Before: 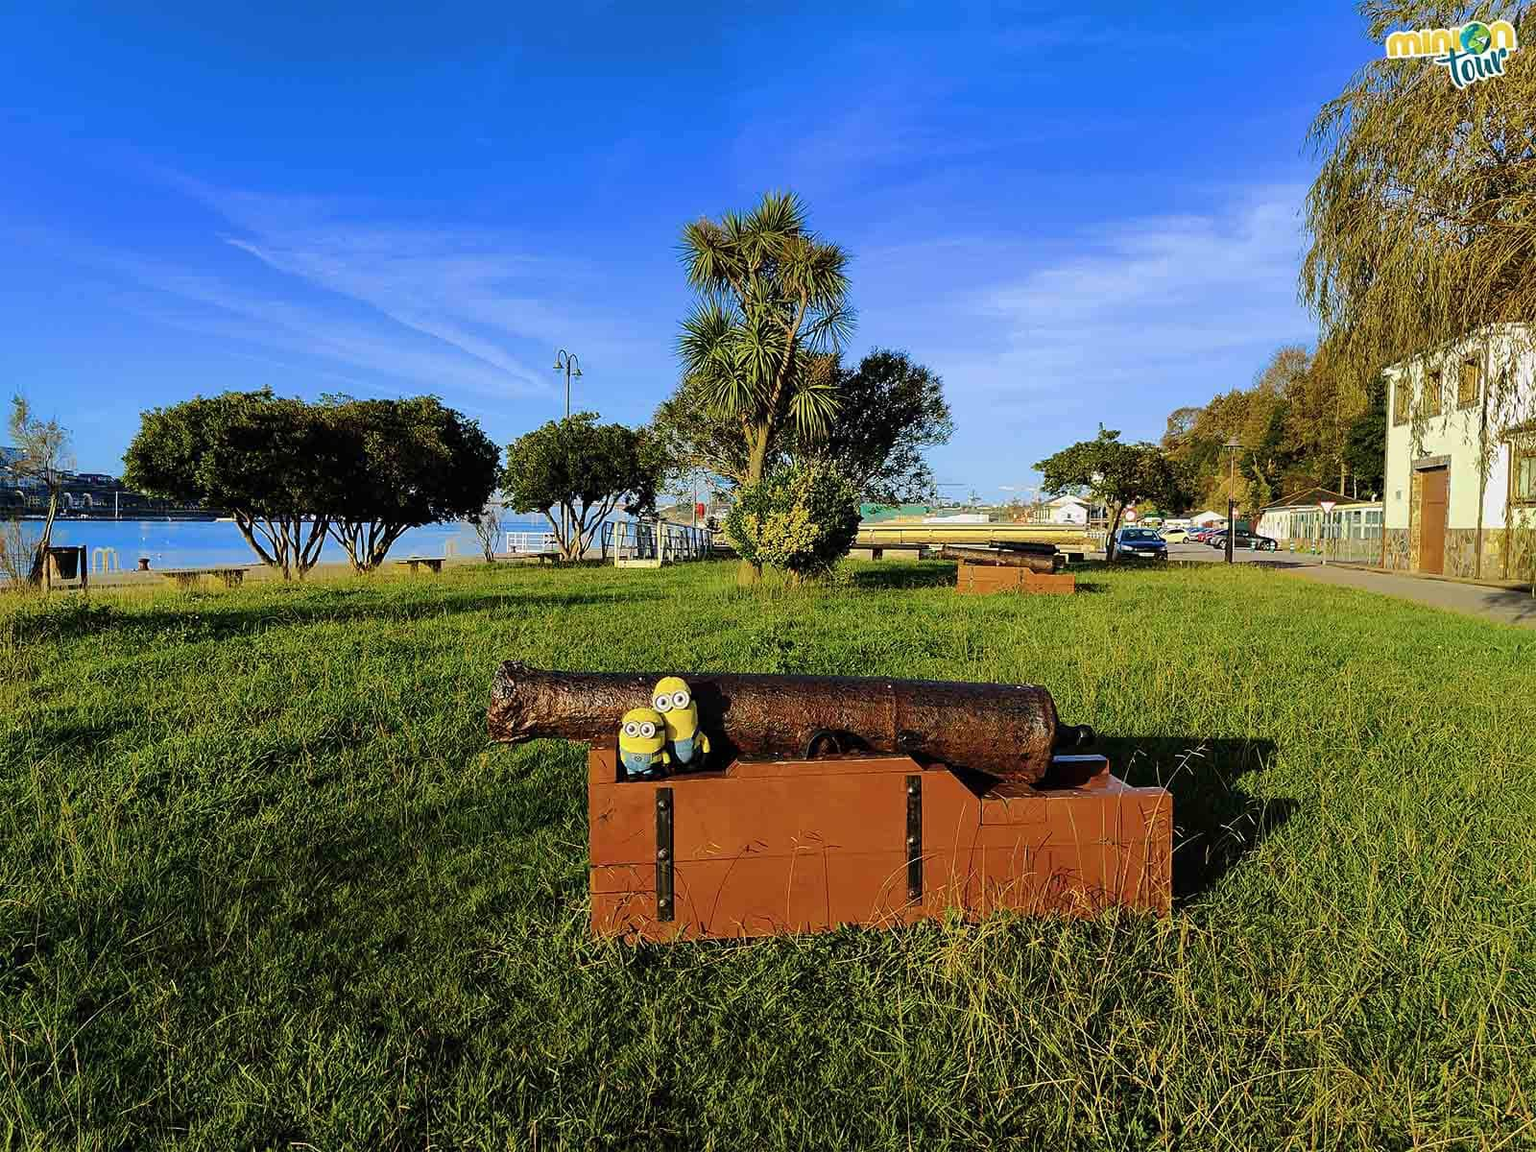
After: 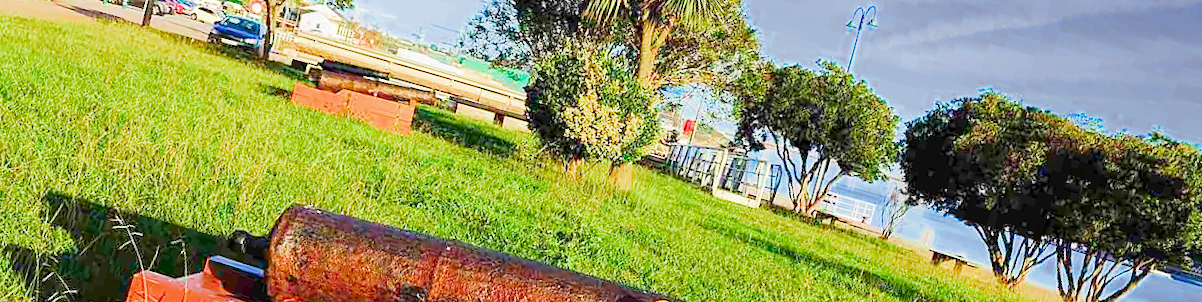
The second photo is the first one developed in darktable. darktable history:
filmic rgb: middle gray luminance 4.29%, black relative exposure -13 EV, white relative exposure 5 EV, threshold 6 EV, target black luminance 0%, hardness 5.19, latitude 59.69%, contrast 0.767, highlights saturation mix 5%, shadows ↔ highlights balance 25.95%, add noise in highlights 0, color science v3 (2019), use custom middle-gray values true, iterations of high-quality reconstruction 0, contrast in highlights soft, enable highlight reconstruction true
crop and rotate: angle 16.12°, top 30.835%, bottom 35.653%
contrast brightness saturation: saturation 0.18
